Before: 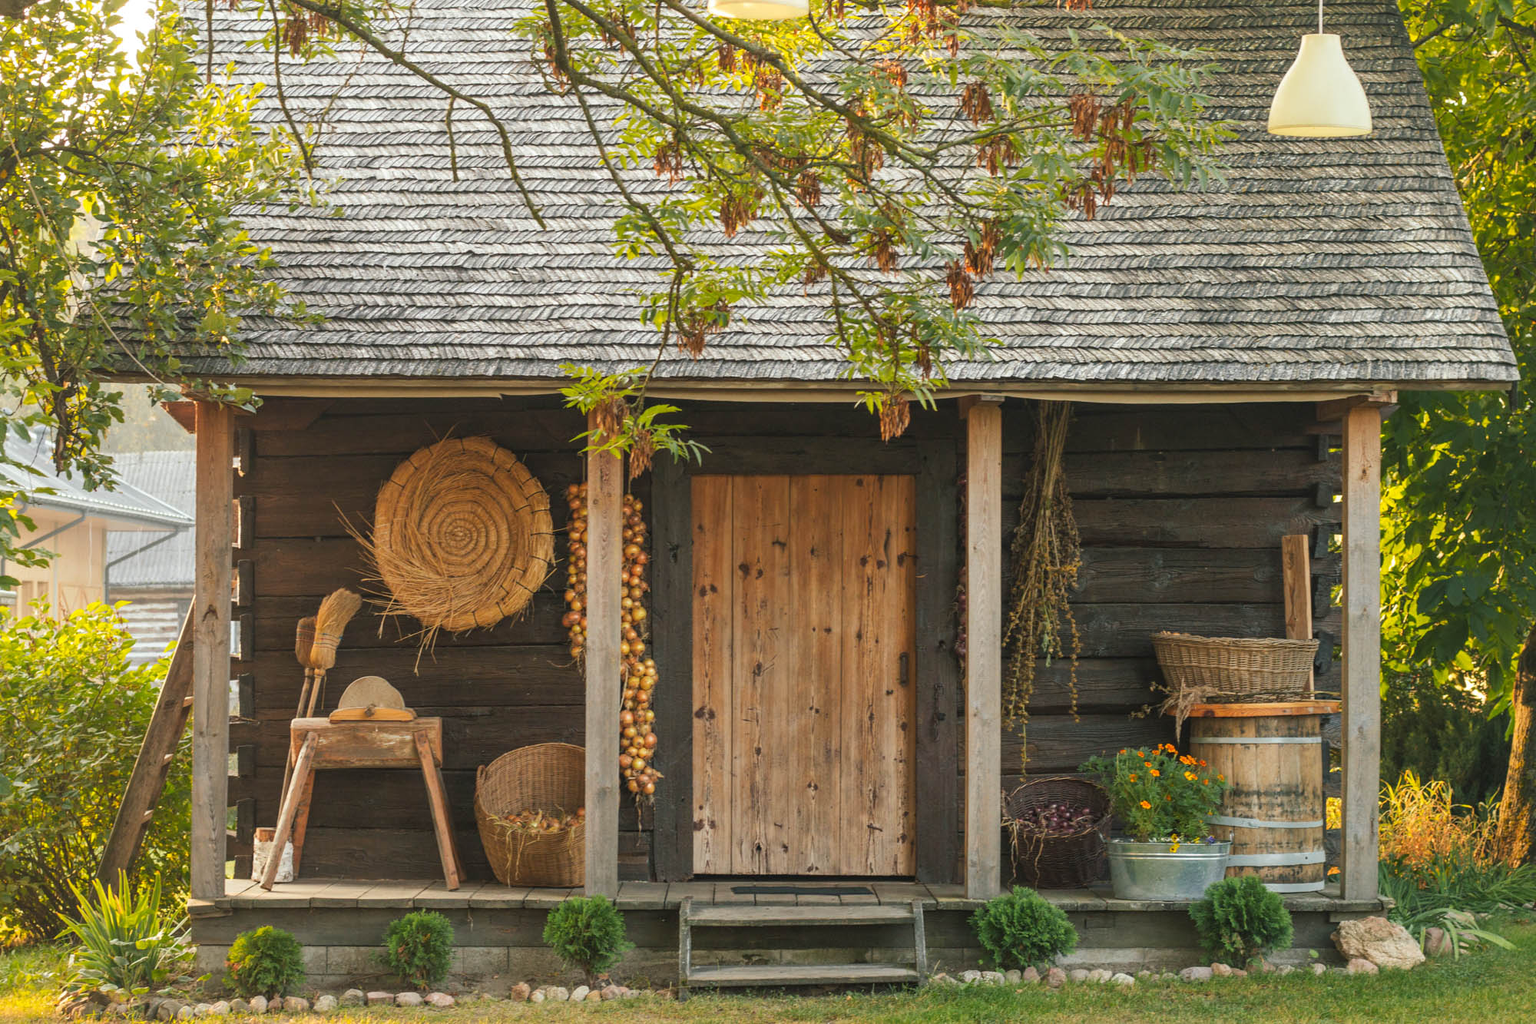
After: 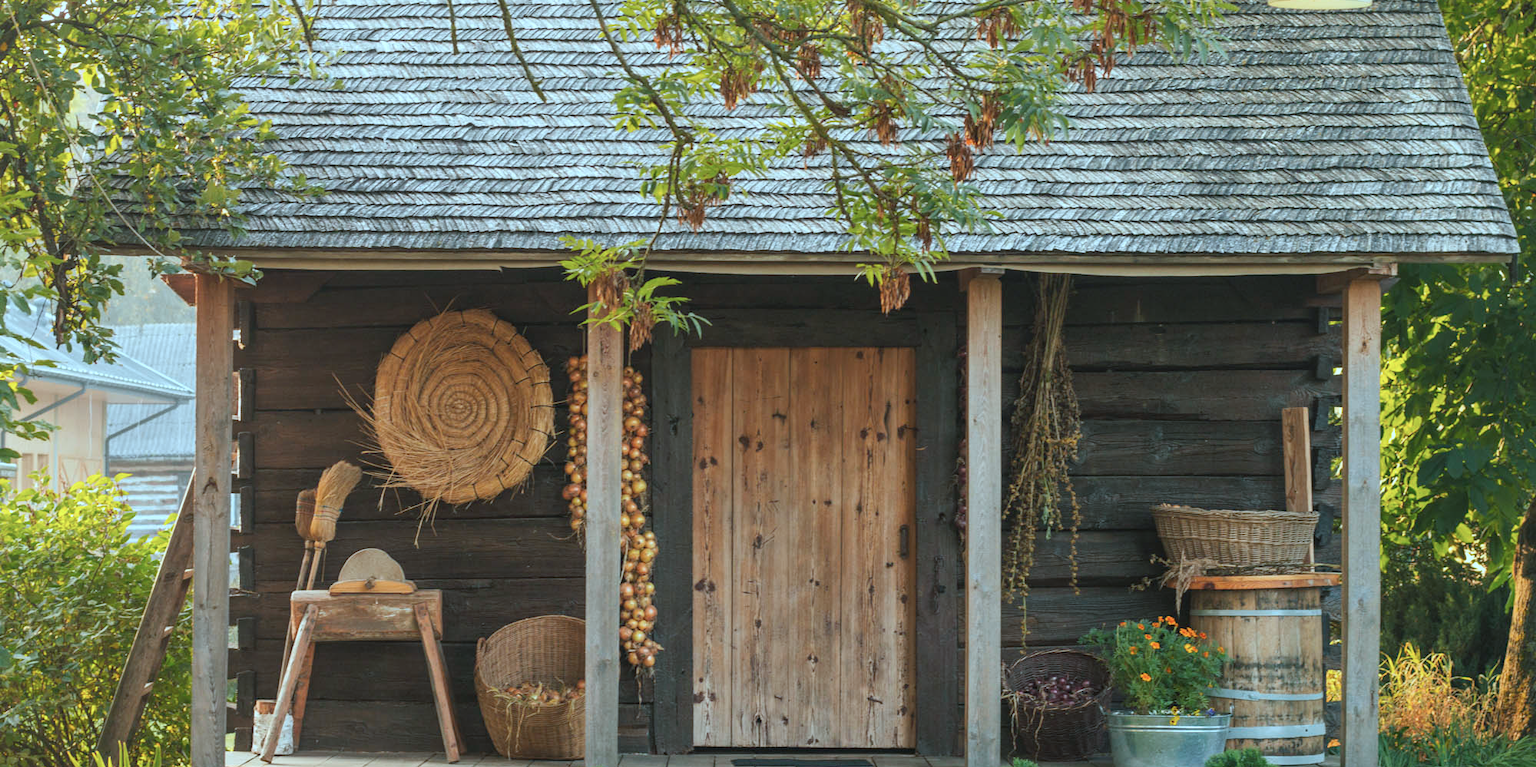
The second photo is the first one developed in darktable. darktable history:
crop and rotate: top 12.5%, bottom 12.5%
color correction: highlights a* -10.69, highlights b* -19.19
